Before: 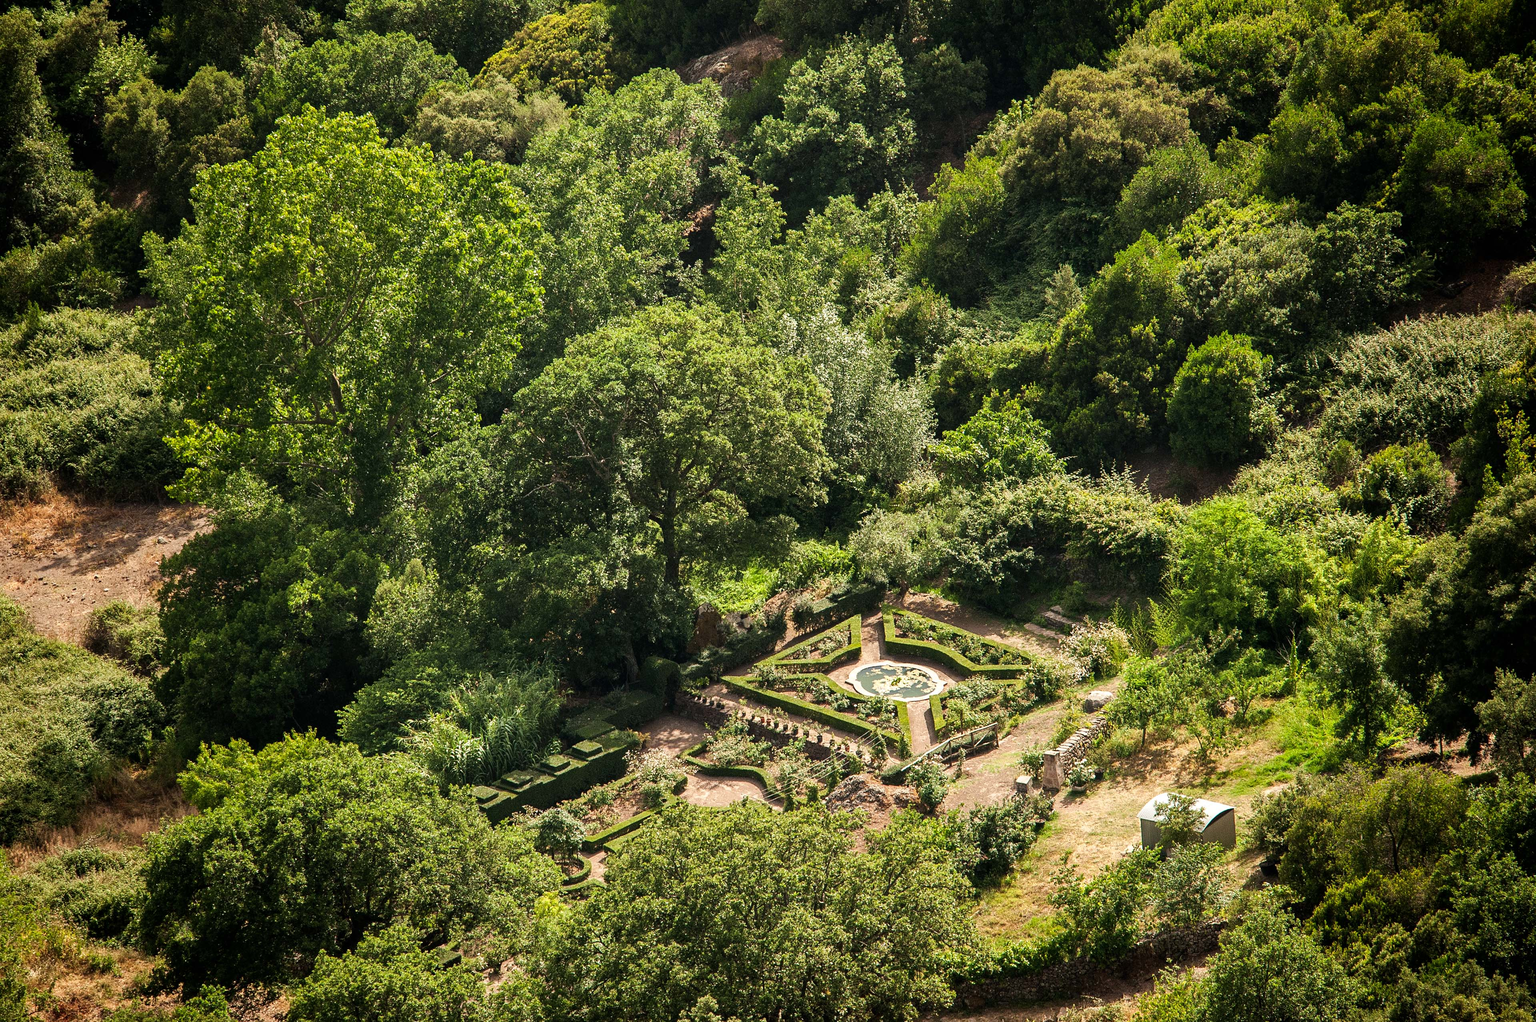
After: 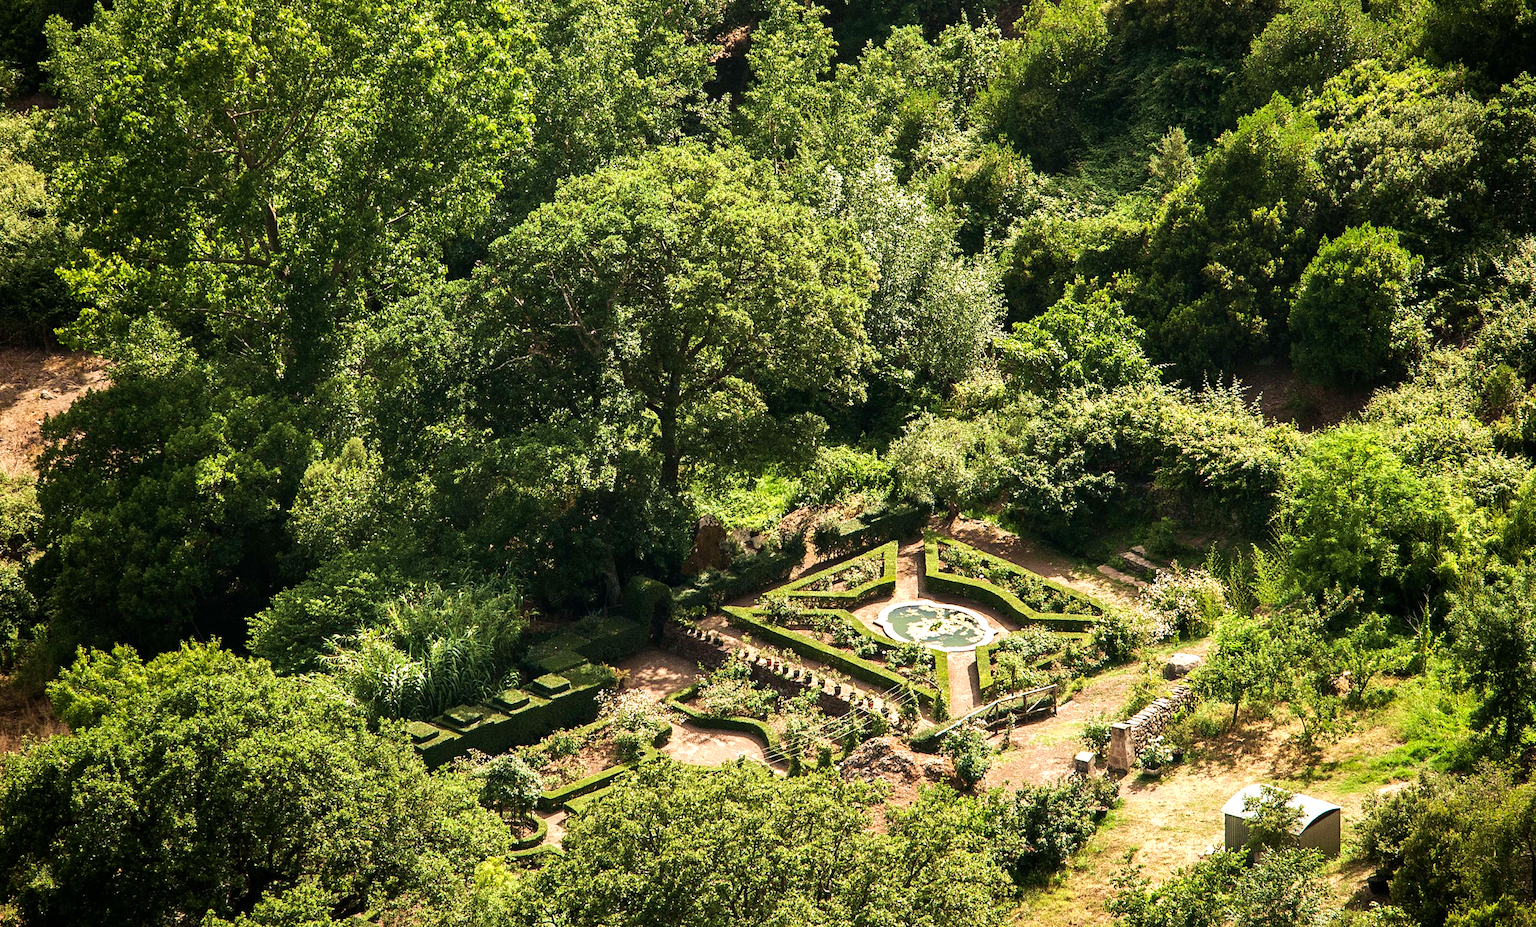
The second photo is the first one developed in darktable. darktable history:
color calibration: illuminant same as pipeline (D50), adaptation XYZ, x 0.345, y 0.359, temperature 5003.61 K
velvia: strength 44.94%
crop and rotate: angle -3.67°, left 9.724%, top 20.465%, right 12.114%, bottom 12.085%
tone equalizer: -8 EV -0.424 EV, -7 EV -0.379 EV, -6 EV -0.295 EV, -5 EV -0.205 EV, -3 EV 0.249 EV, -2 EV 0.328 EV, -1 EV 0.412 EV, +0 EV 0.402 EV, edges refinement/feathering 500, mask exposure compensation -1.57 EV, preserve details no
